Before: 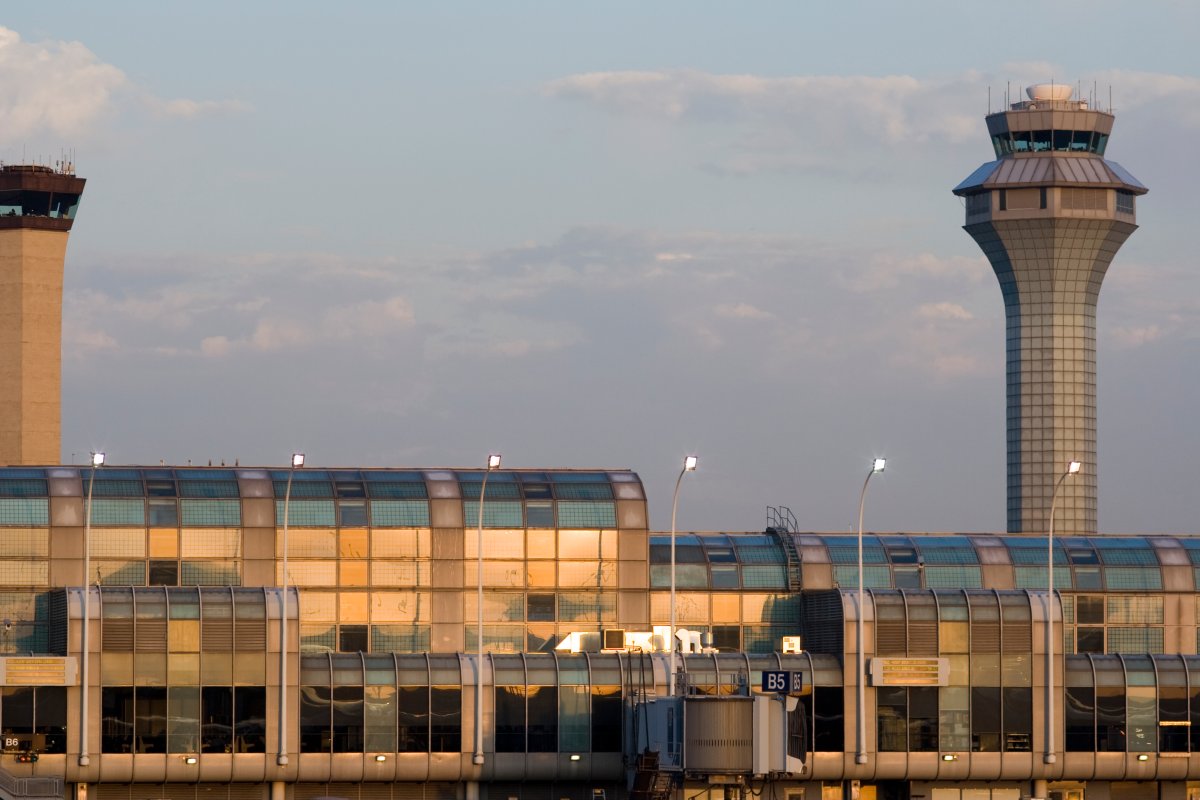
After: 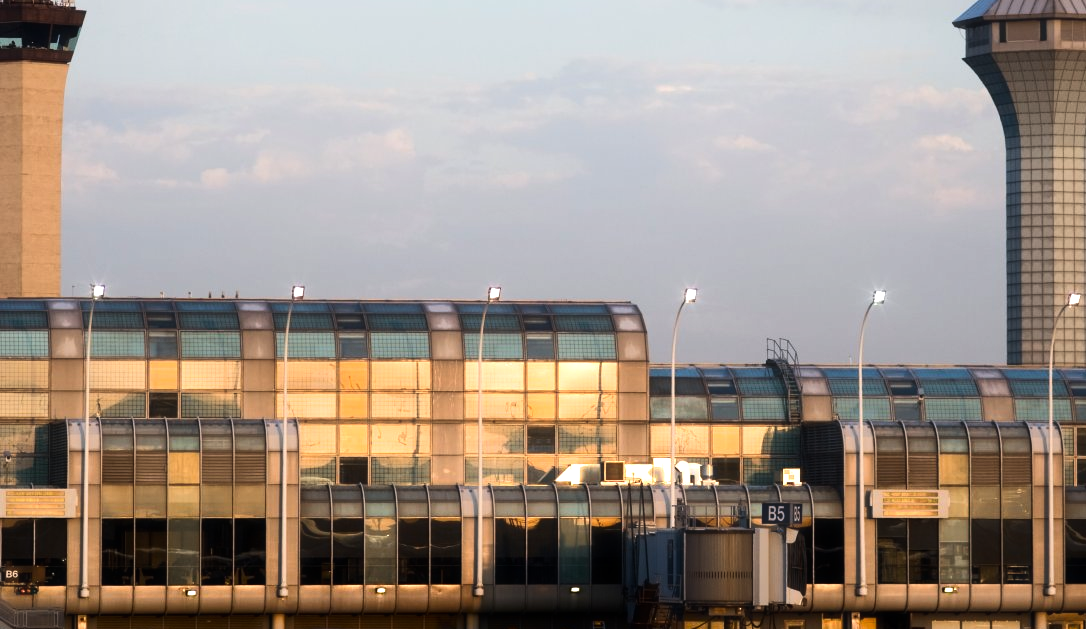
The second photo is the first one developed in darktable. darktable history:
shadows and highlights: shadows -70.44, highlights 35.41, soften with gaussian
crop: top 21.039%, right 9.443%, bottom 0.244%
tone equalizer: -8 EV -0.765 EV, -7 EV -0.671 EV, -6 EV -0.584 EV, -5 EV -0.403 EV, -3 EV 0.383 EV, -2 EV 0.6 EV, -1 EV 0.678 EV, +0 EV 0.778 EV, edges refinement/feathering 500, mask exposure compensation -1.57 EV, preserve details no
haze removal: strength -0.108, compatibility mode true, adaptive false
